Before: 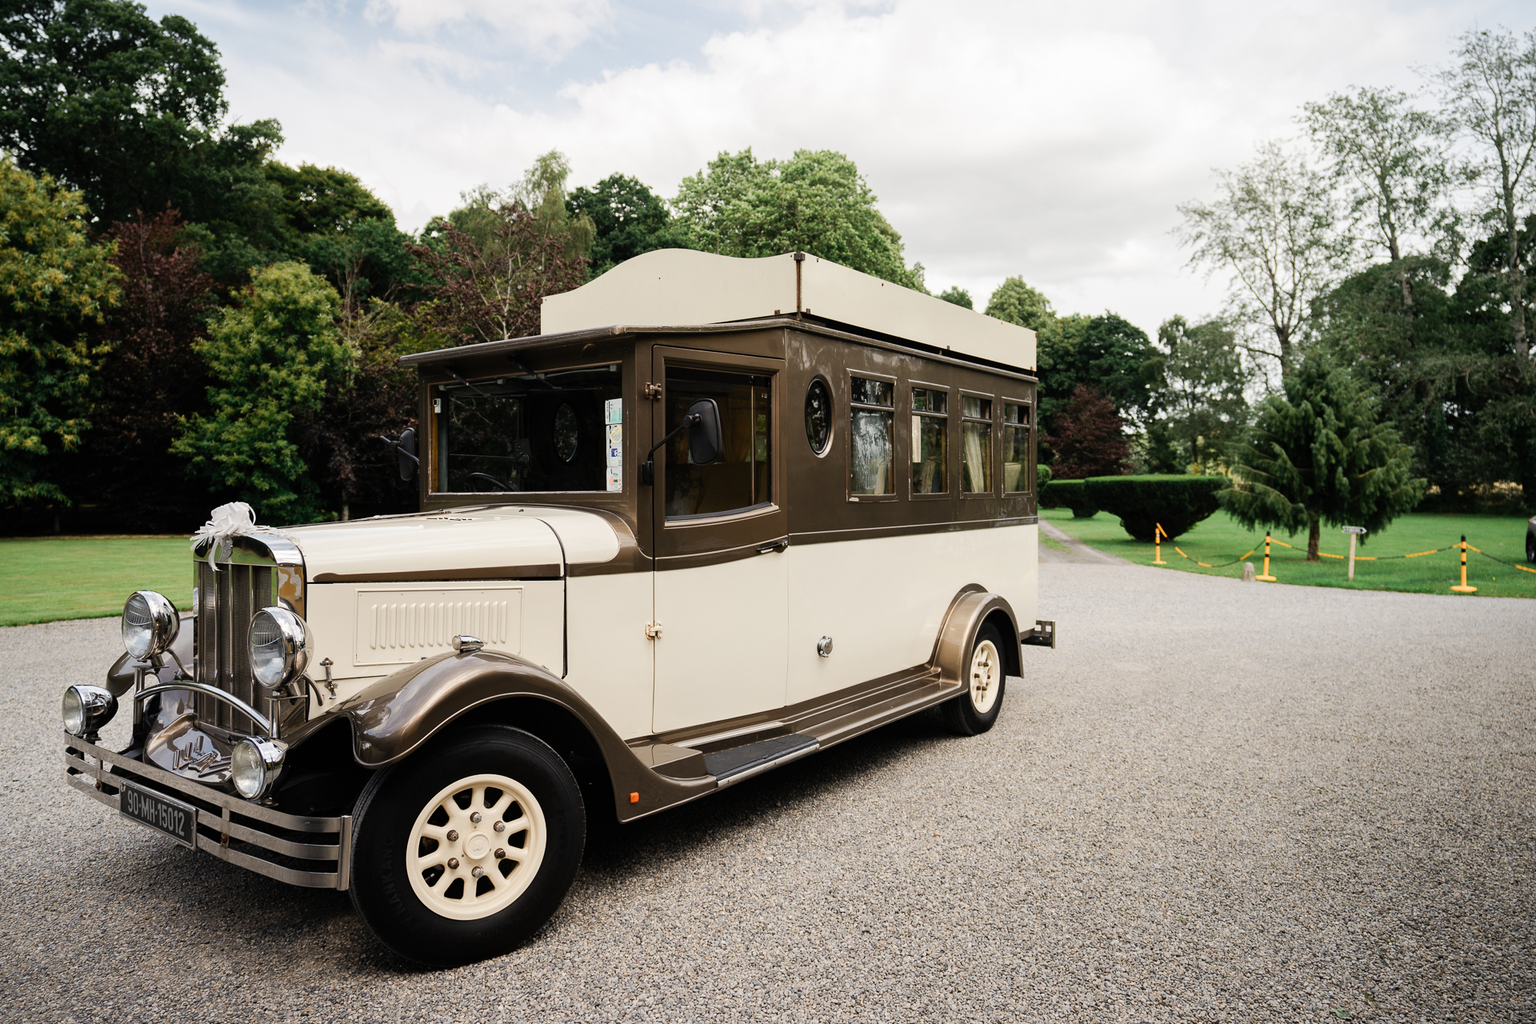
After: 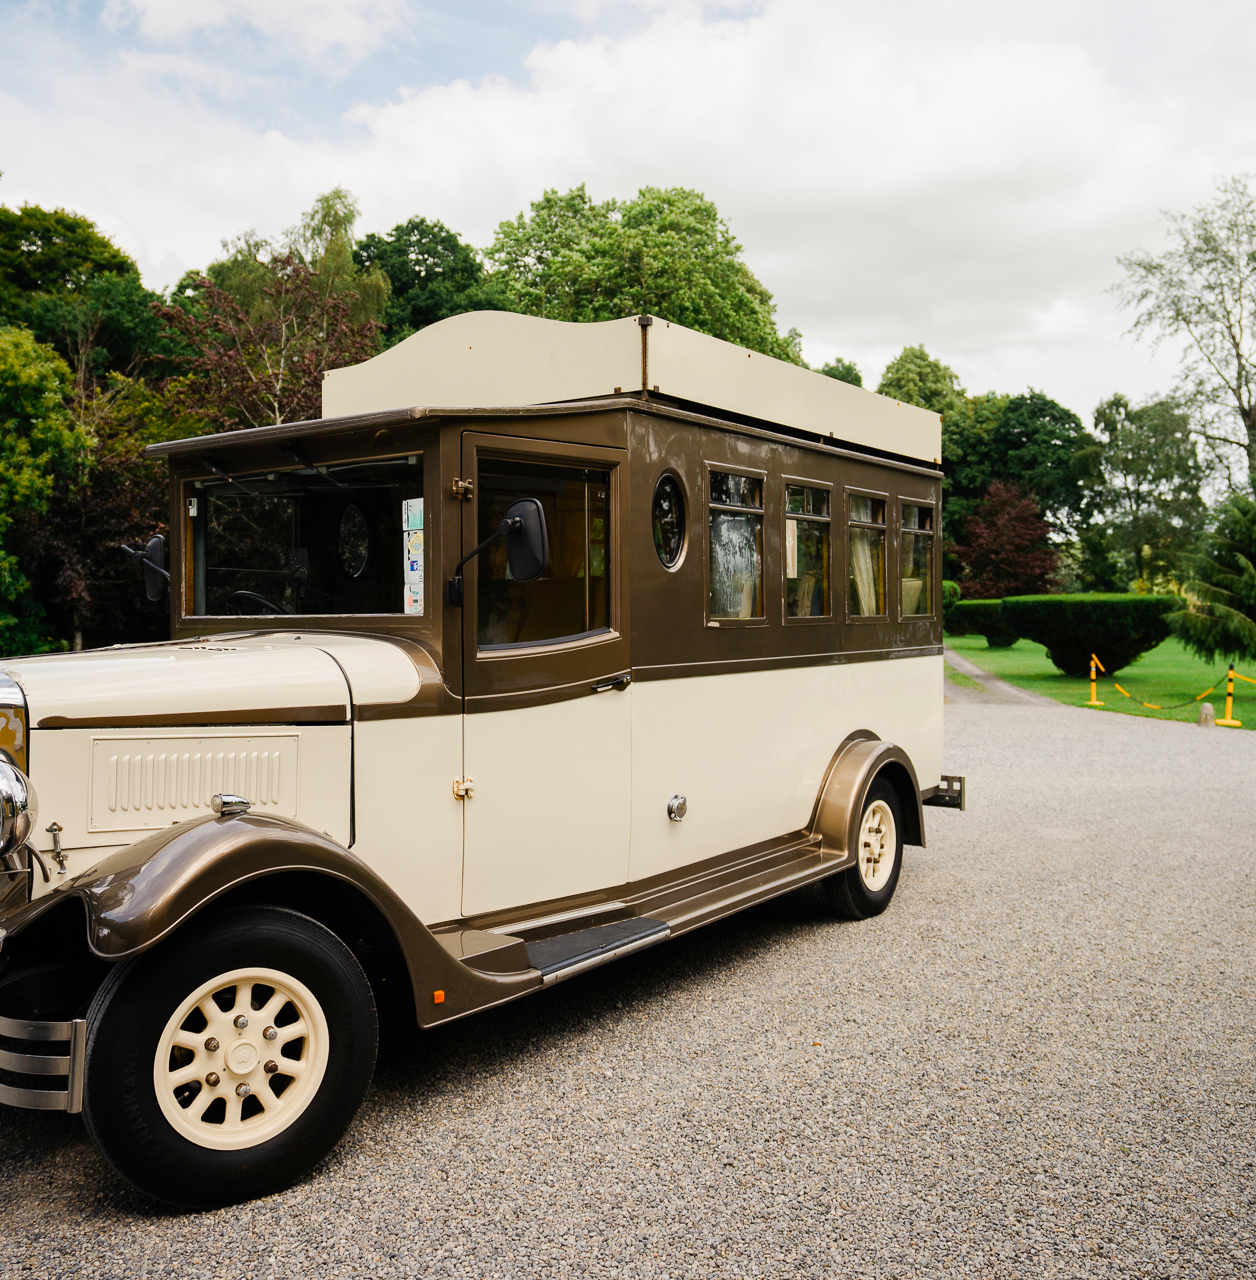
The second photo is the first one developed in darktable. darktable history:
crop and rotate: left 18.464%, right 16.086%
color balance rgb: power › hue 330.01°, linear chroma grading › global chroma 14.714%, perceptual saturation grading › global saturation 19.555%, perceptual brilliance grading › global brilliance -0.549%, perceptual brilliance grading › highlights -0.954%, perceptual brilliance grading › mid-tones -1.3%, perceptual brilliance grading › shadows -1.548%
